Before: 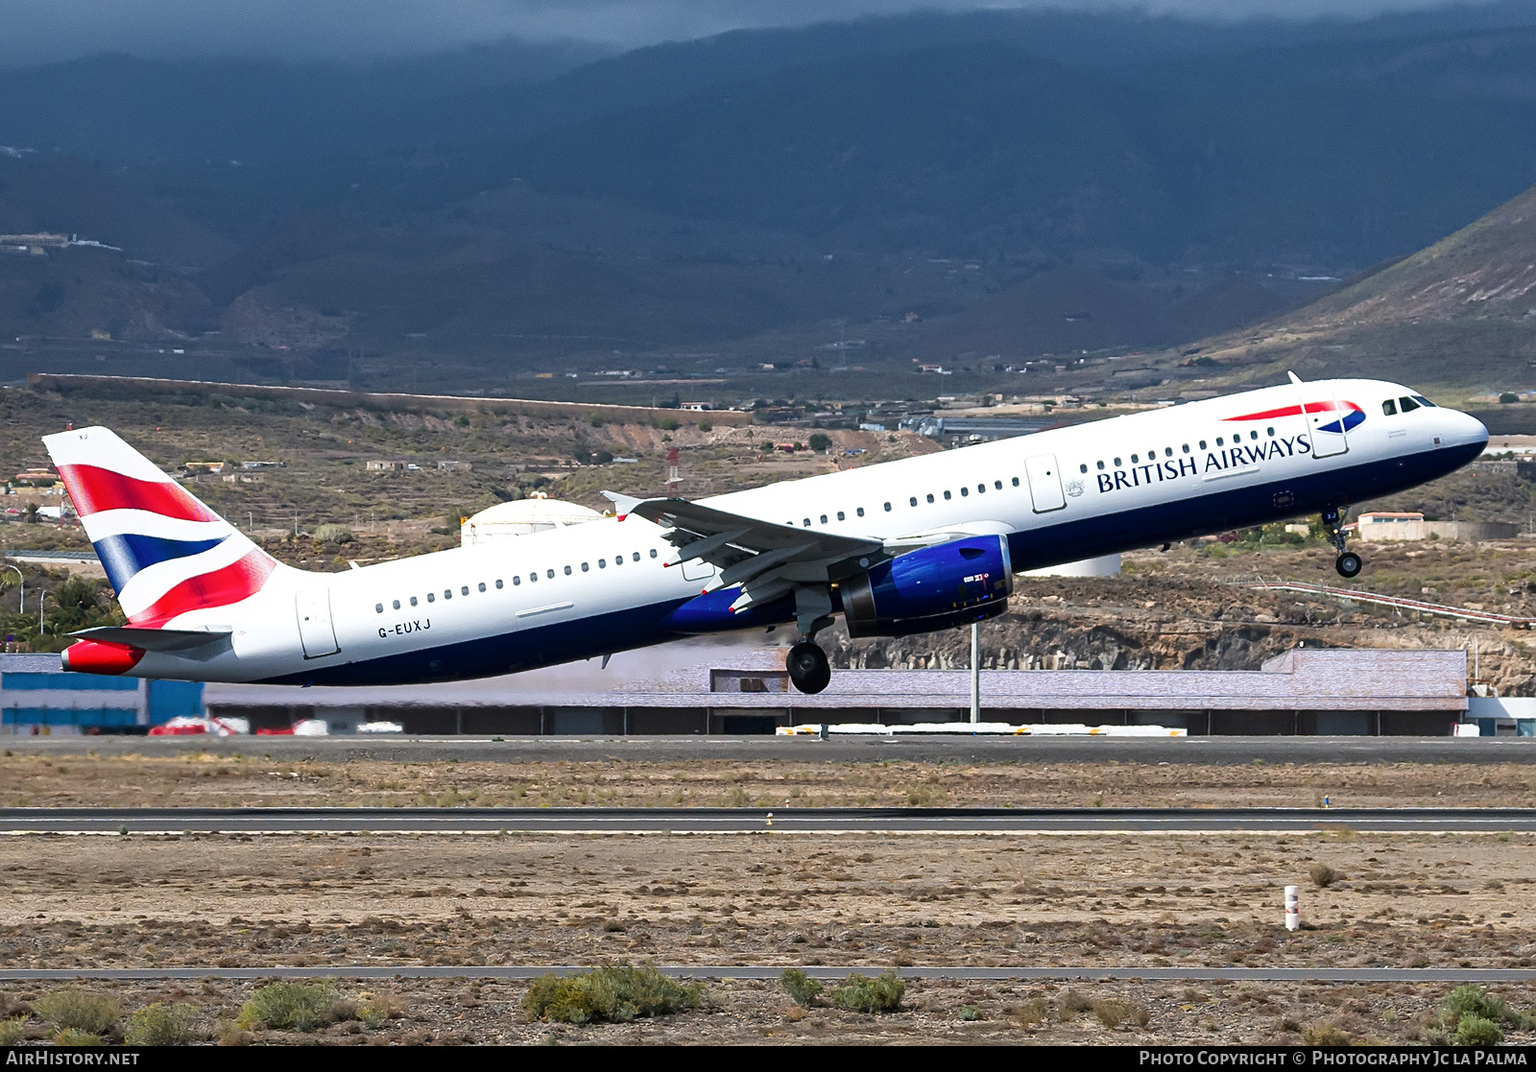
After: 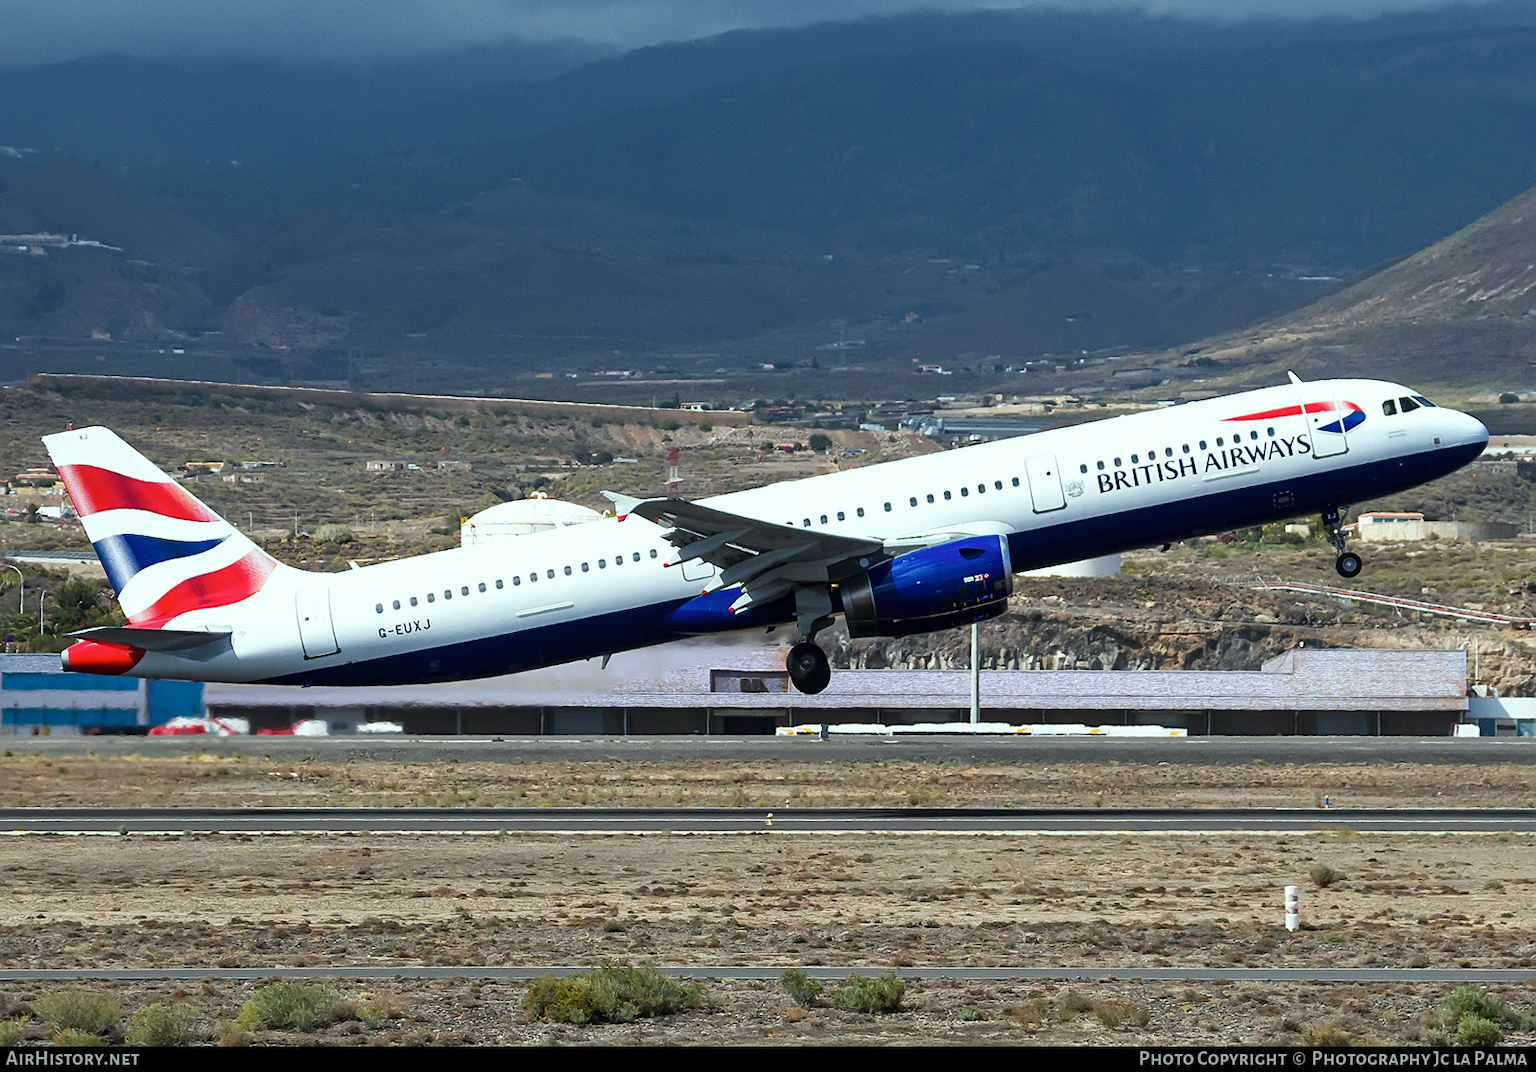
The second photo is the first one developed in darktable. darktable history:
color correction: highlights a* -6.82, highlights b* 0.687
